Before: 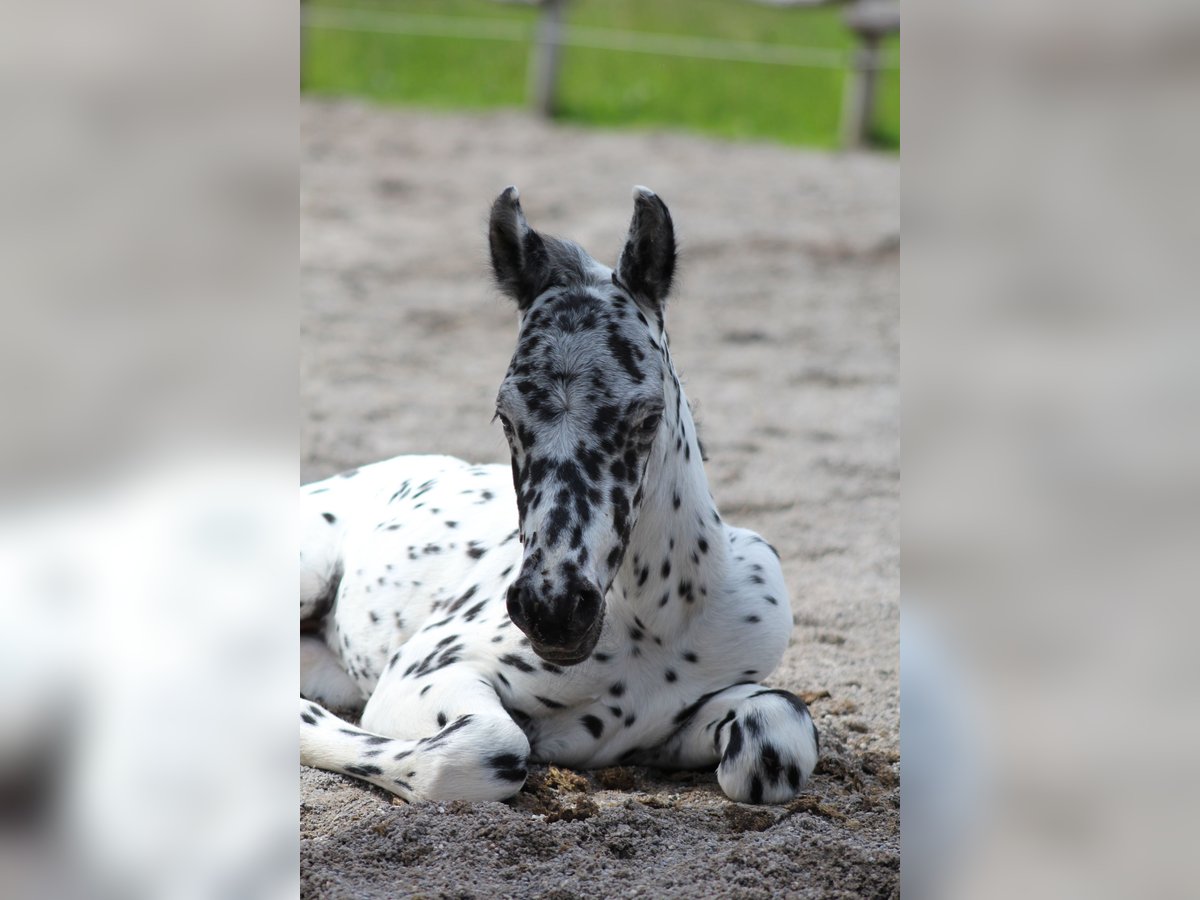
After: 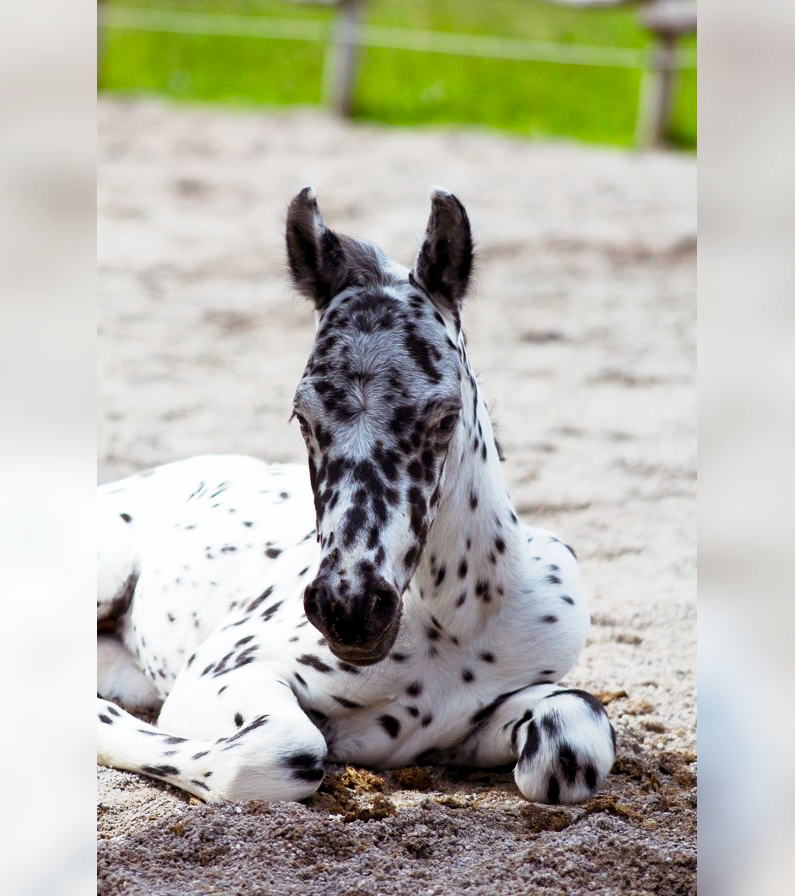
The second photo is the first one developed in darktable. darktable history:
crop: left 16.981%, right 16.596%
base curve: curves: ch0 [(0, 0) (0.088, 0.125) (0.176, 0.251) (0.354, 0.501) (0.613, 0.749) (1, 0.877)], preserve colors none
color balance rgb: shadows lift › chroma 4.502%, shadows lift › hue 27.31°, global offset › luminance -0.4%, perceptual saturation grading › global saturation 35.135%, perceptual saturation grading › highlights -29.978%, perceptual saturation grading › shadows 34.842%, perceptual brilliance grading › highlights 15.528%, perceptual brilliance grading › shadows -13.447%
